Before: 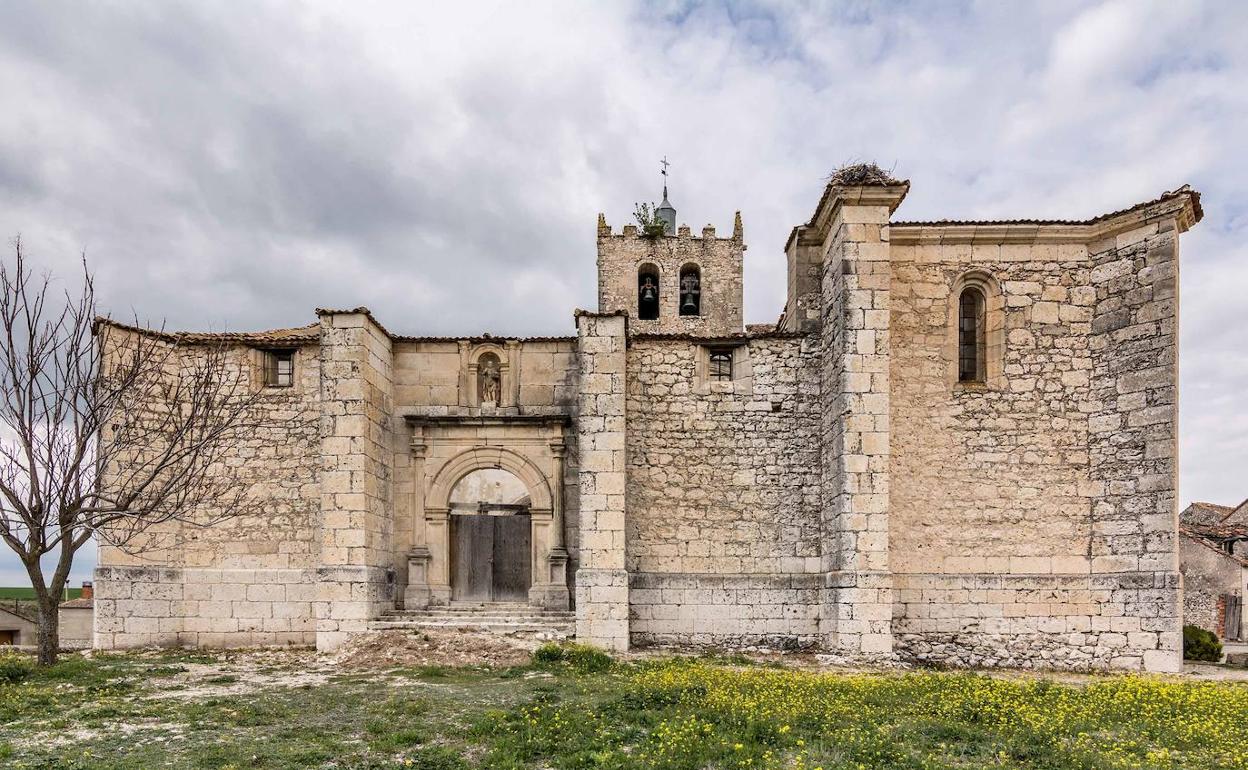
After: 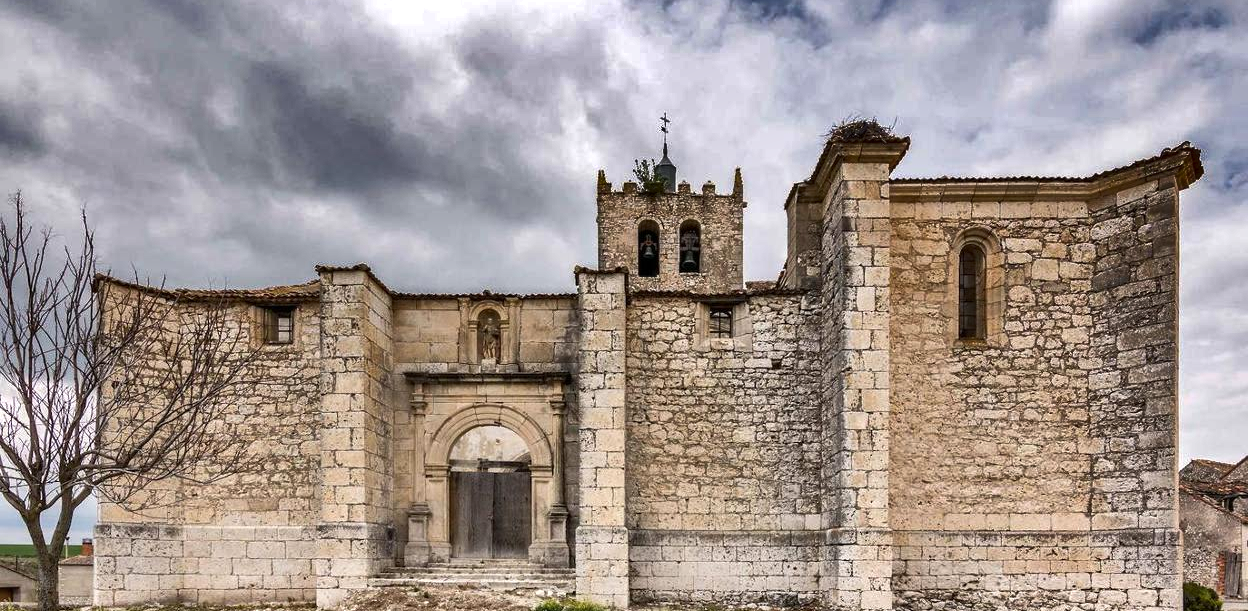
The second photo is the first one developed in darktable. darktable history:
shadows and highlights: shadows 24.5, highlights -78.15, soften with gaussian
exposure: exposure 0.207 EV, compensate highlight preservation false
crop and rotate: top 5.667%, bottom 14.937%
